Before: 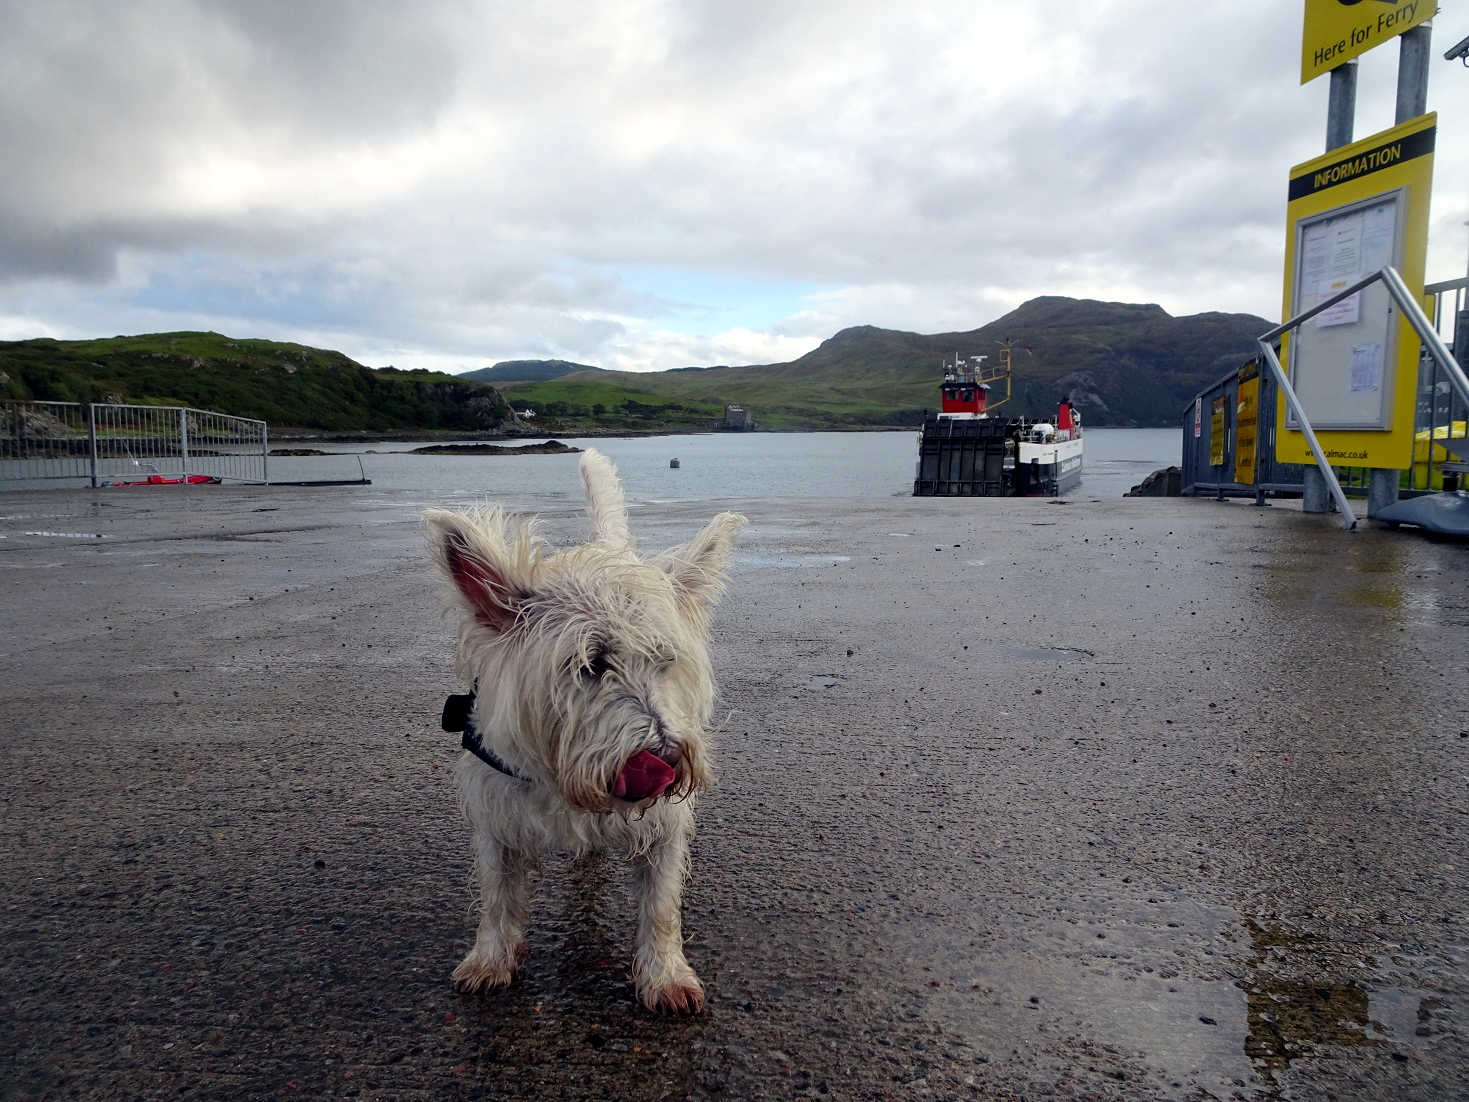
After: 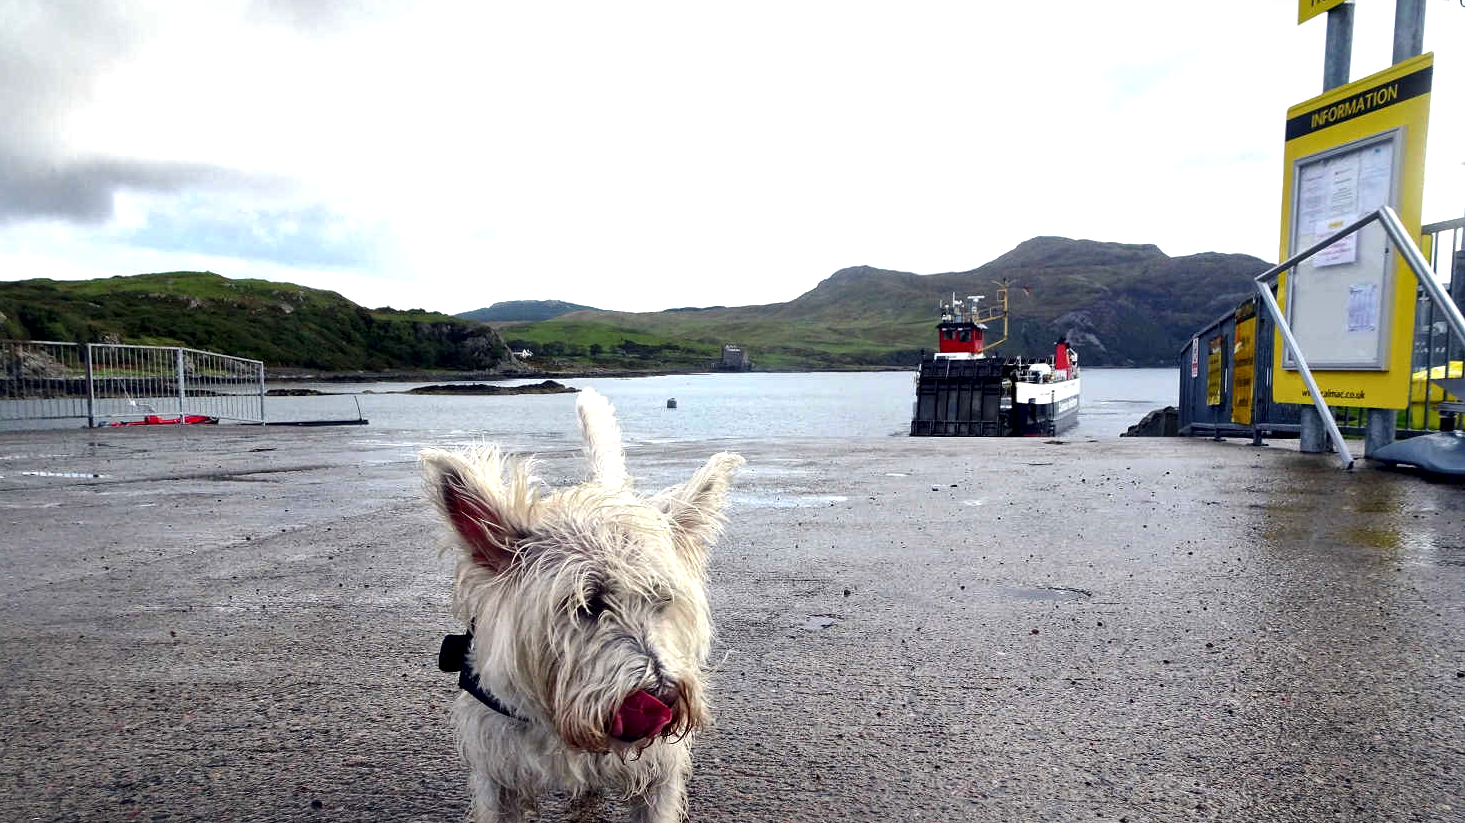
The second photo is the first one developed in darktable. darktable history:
local contrast: mode bilateral grid, contrast 25, coarseness 60, detail 151%, midtone range 0.2
crop: left 0.257%, top 5.478%, bottom 19.833%
exposure: black level correction 0, exposure 0.837 EV, compensate exposure bias true, compensate highlight preservation false
